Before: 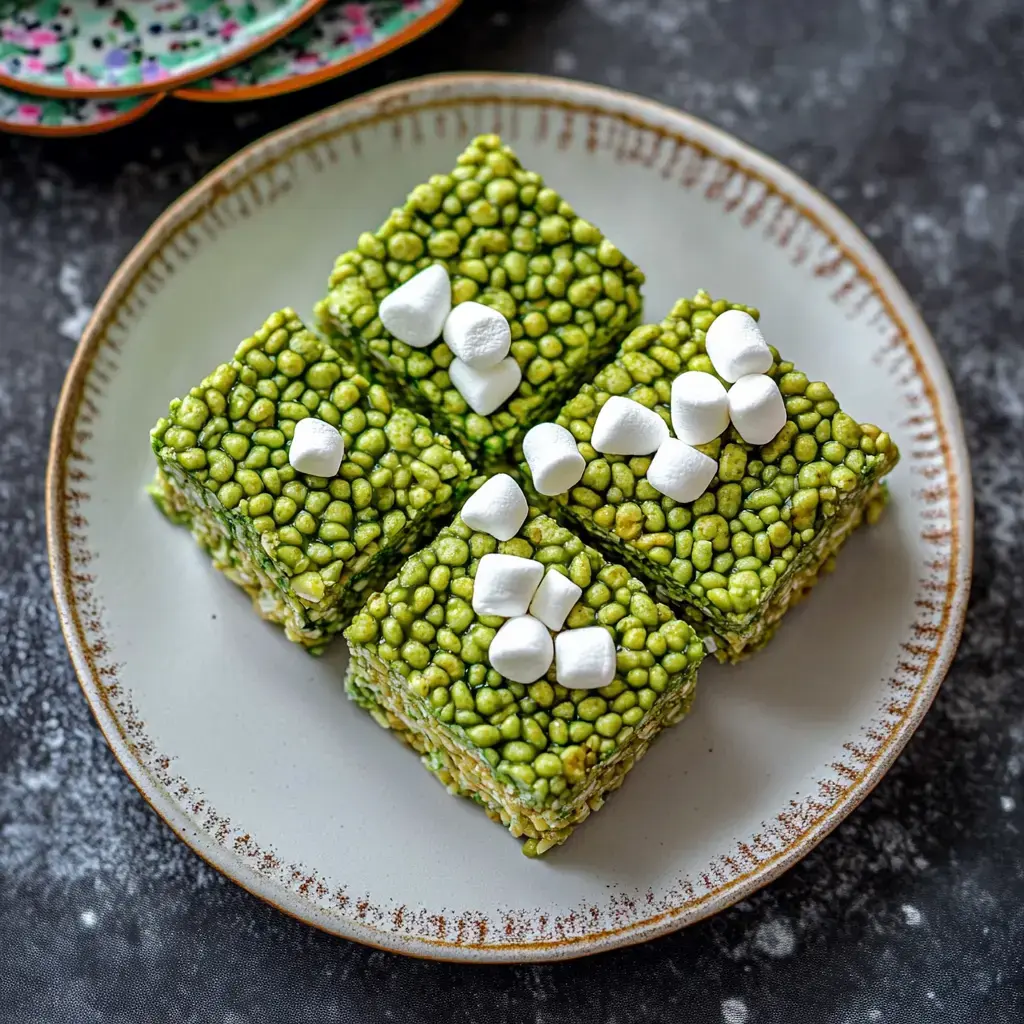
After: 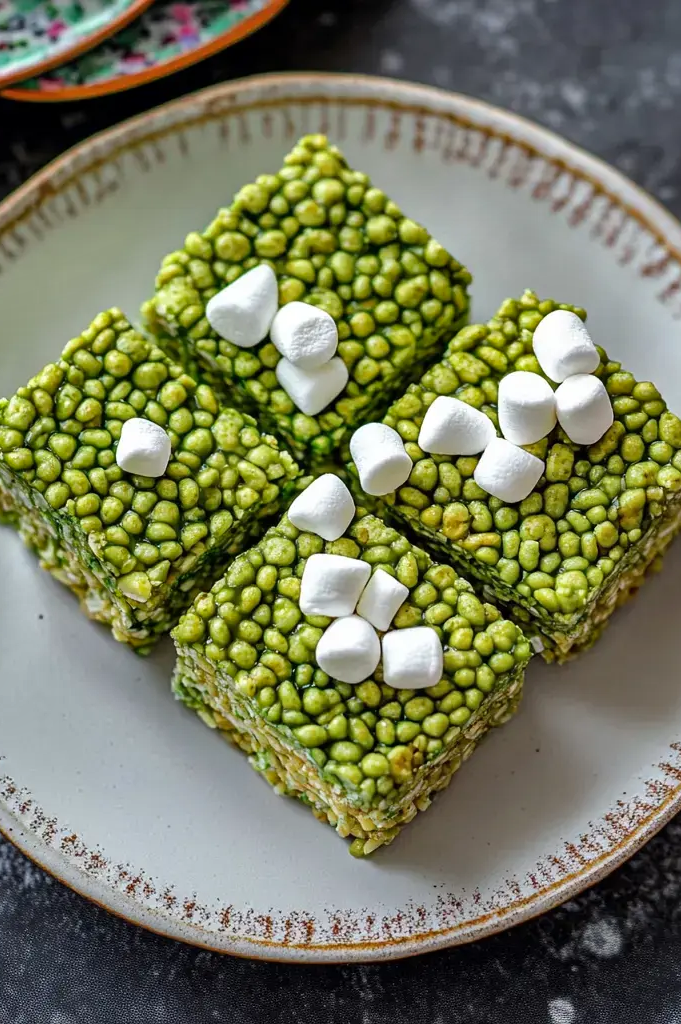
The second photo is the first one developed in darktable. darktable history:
shadows and highlights: shadows 24.5, highlights -78.15, soften with gaussian
crop: left 16.899%, right 16.556%
